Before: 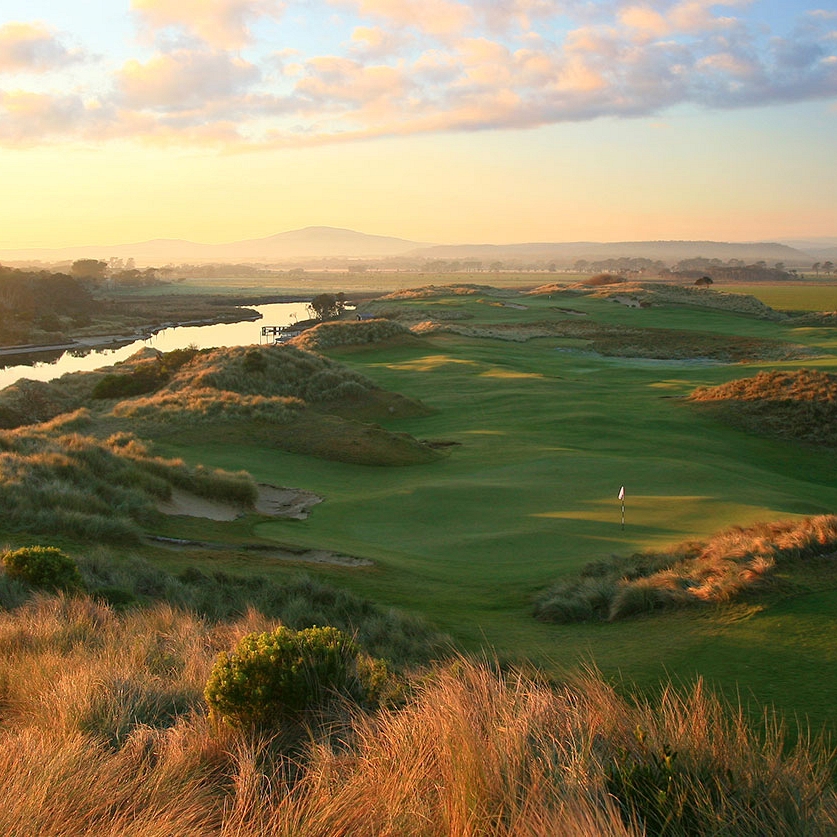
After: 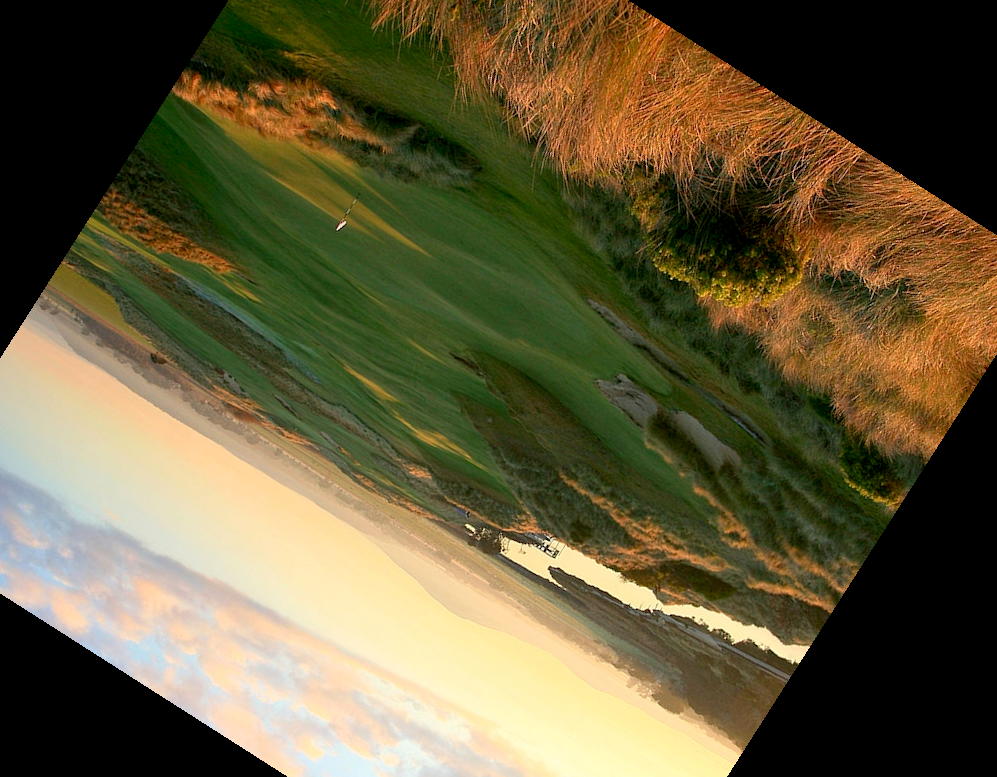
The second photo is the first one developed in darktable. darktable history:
crop and rotate: angle 147.47°, left 9.152%, top 15.676%, right 4.516%, bottom 17.081%
exposure: black level correction 0.01, exposure 0.017 EV, compensate highlight preservation false
velvia: strength 6.03%
